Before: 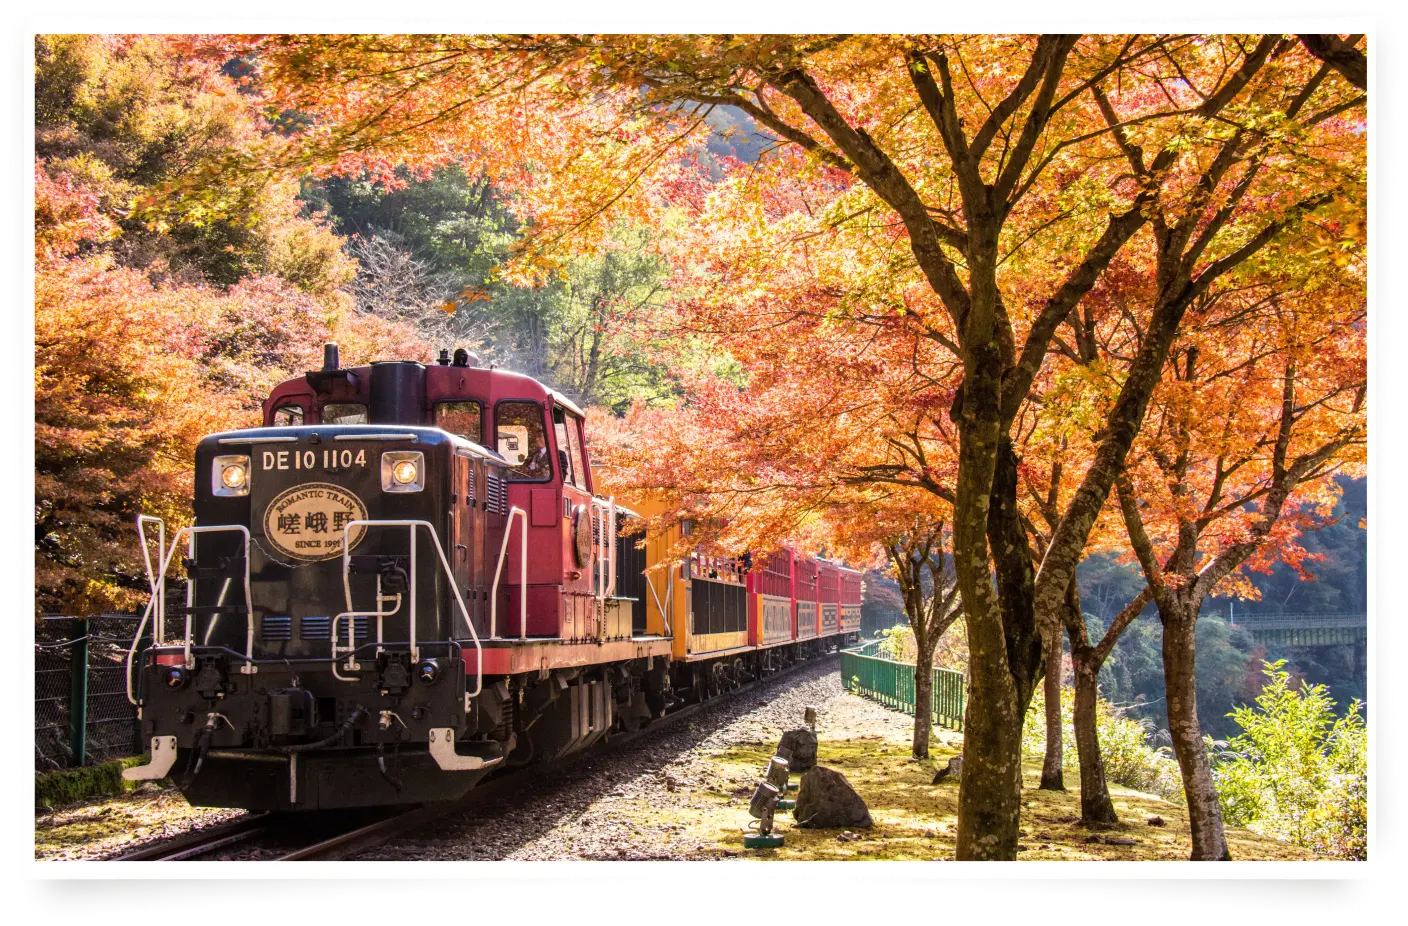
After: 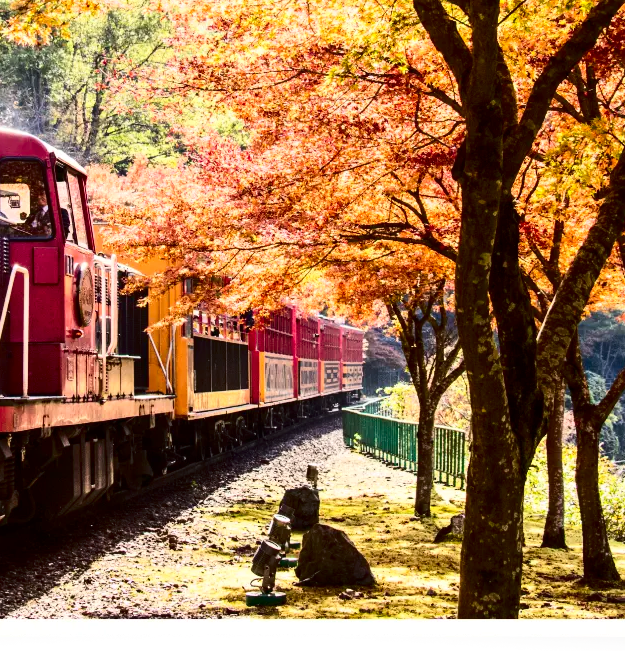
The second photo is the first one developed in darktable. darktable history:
crop: left 35.432%, top 26.233%, right 20.145%, bottom 3.432%
contrast brightness saturation: contrast 0.32, brightness -0.08, saturation 0.17
